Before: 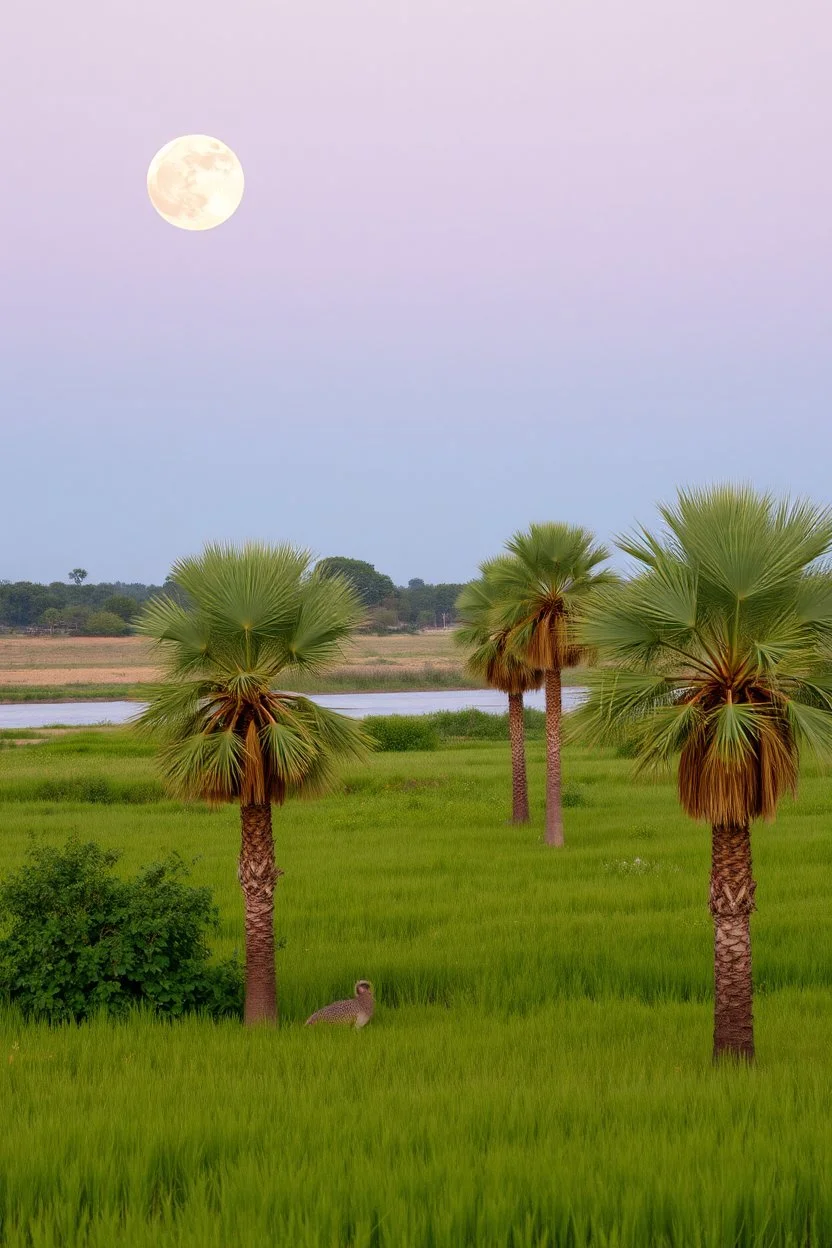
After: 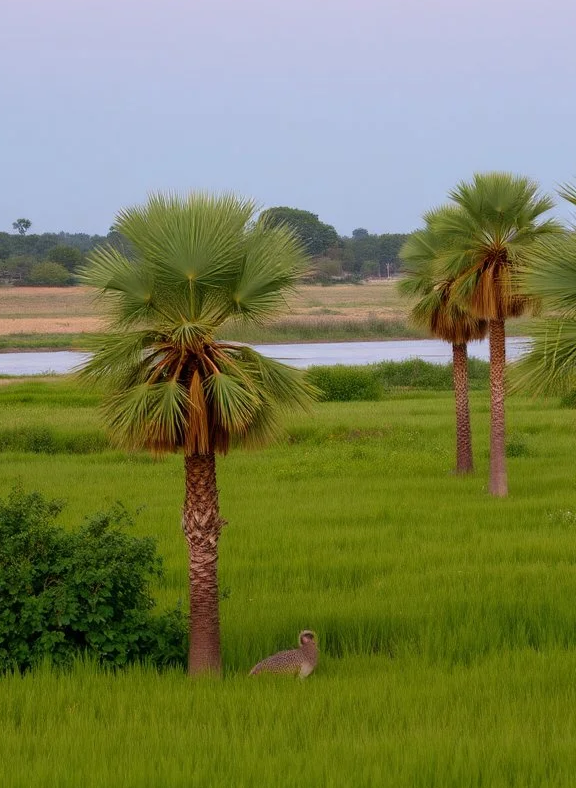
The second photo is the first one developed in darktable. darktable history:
crop: left 6.732%, top 28.058%, right 23.938%, bottom 8.783%
